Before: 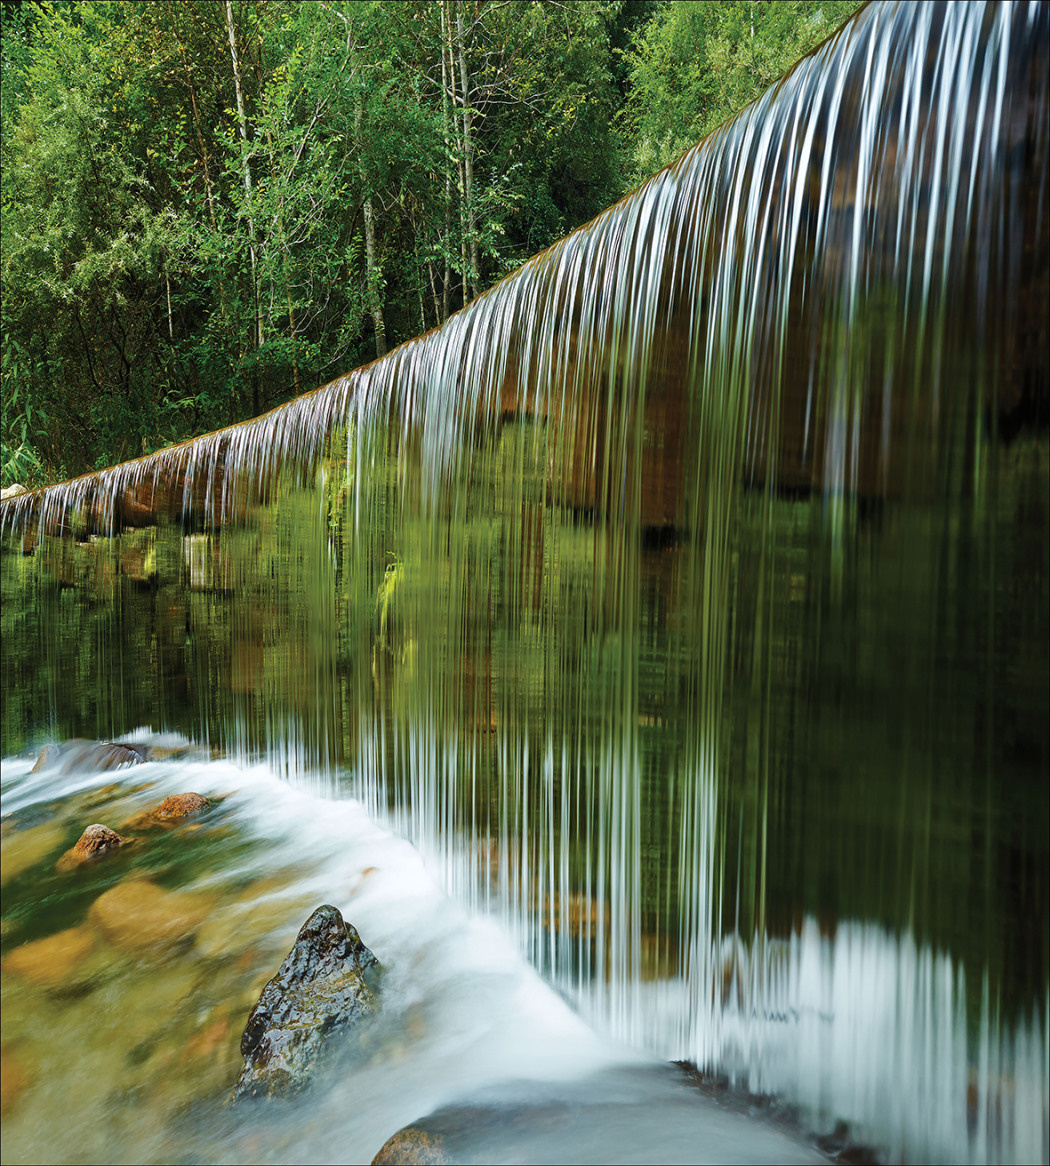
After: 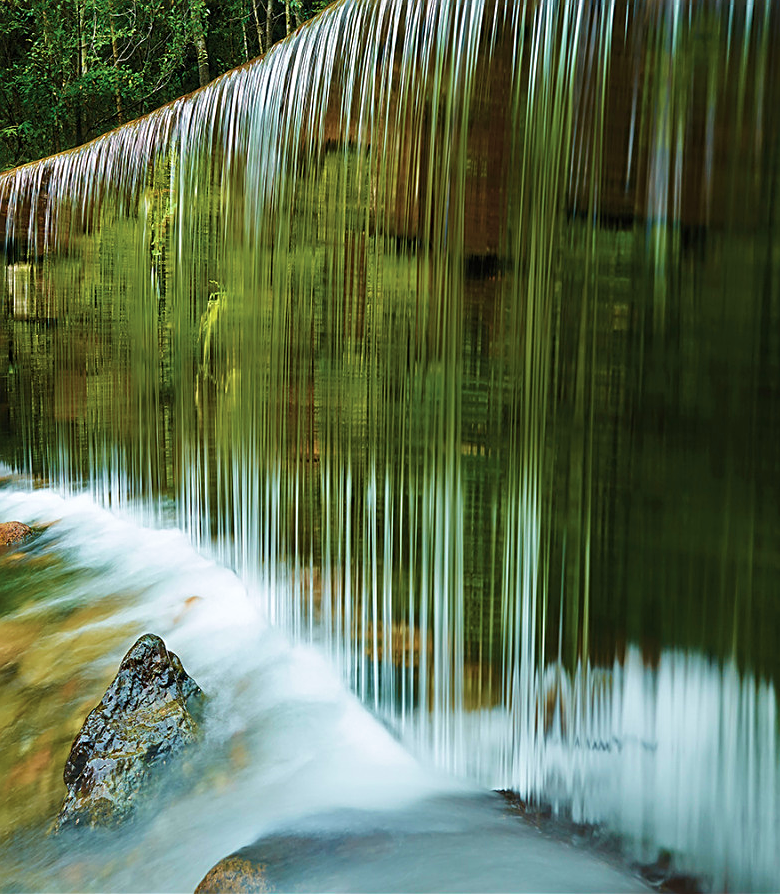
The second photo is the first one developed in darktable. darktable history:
crop: left 16.864%, top 23.245%, right 8.771%
velvia: strength 44.47%
sharpen: on, module defaults
